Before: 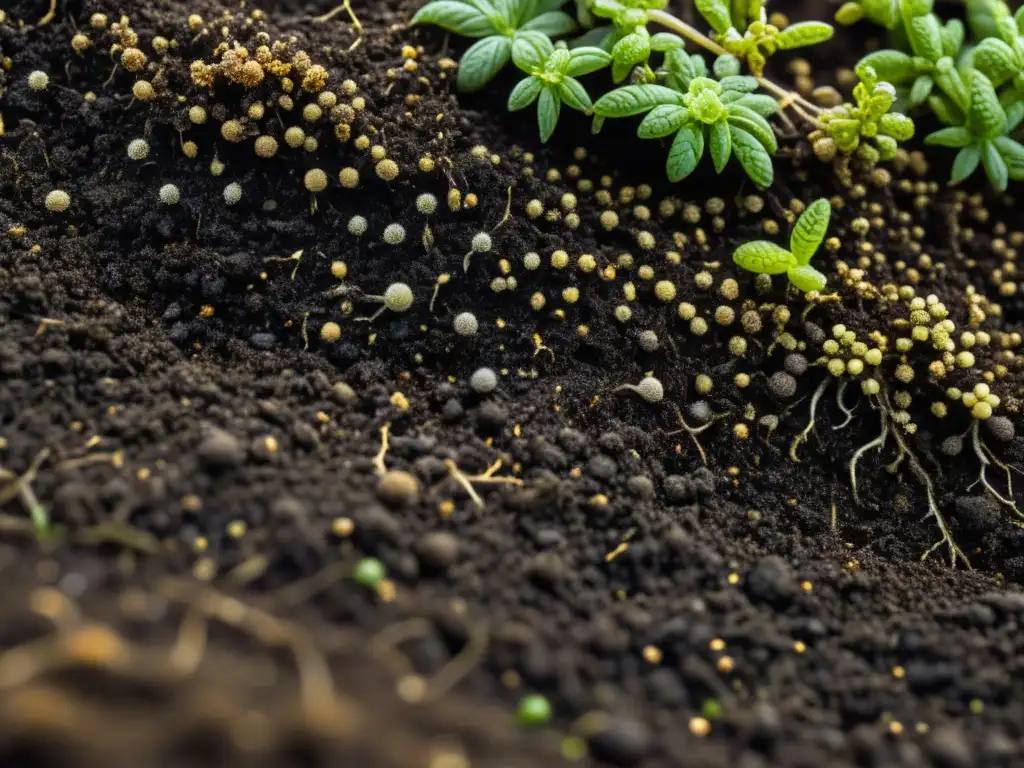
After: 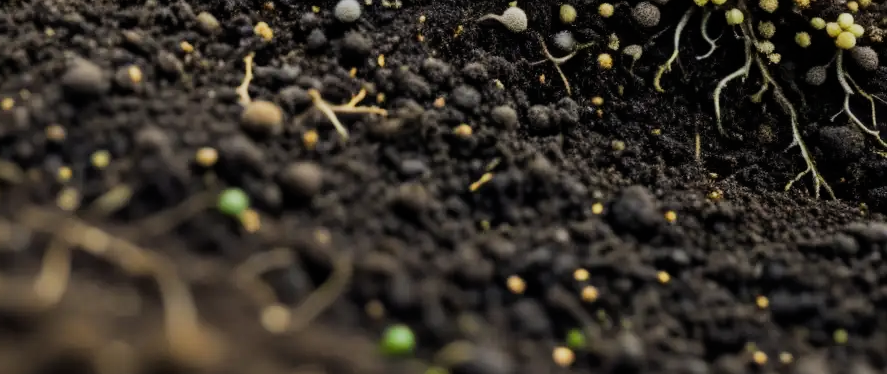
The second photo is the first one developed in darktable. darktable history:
crop and rotate: left 13.291%, top 48.286%, bottom 2.929%
filmic rgb: black relative exposure -7.65 EV, white relative exposure 4.56 EV, hardness 3.61, contrast 1.114, contrast in shadows safe
